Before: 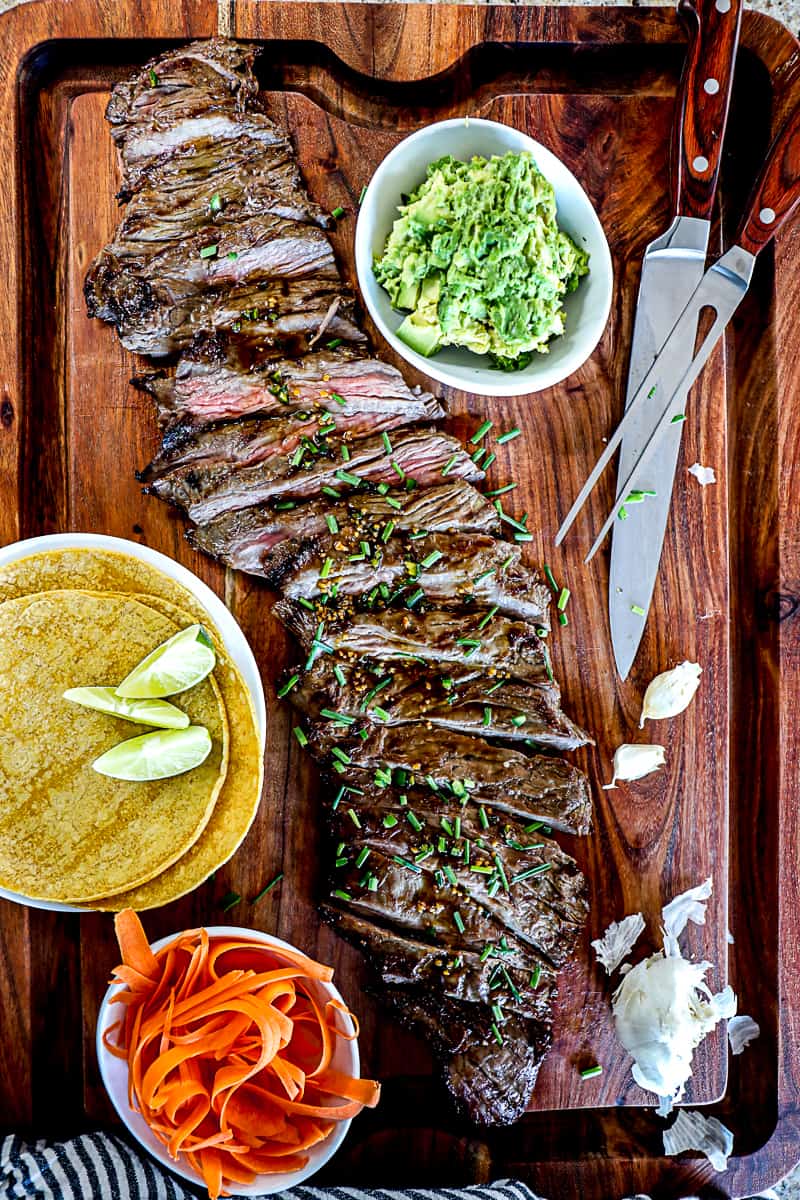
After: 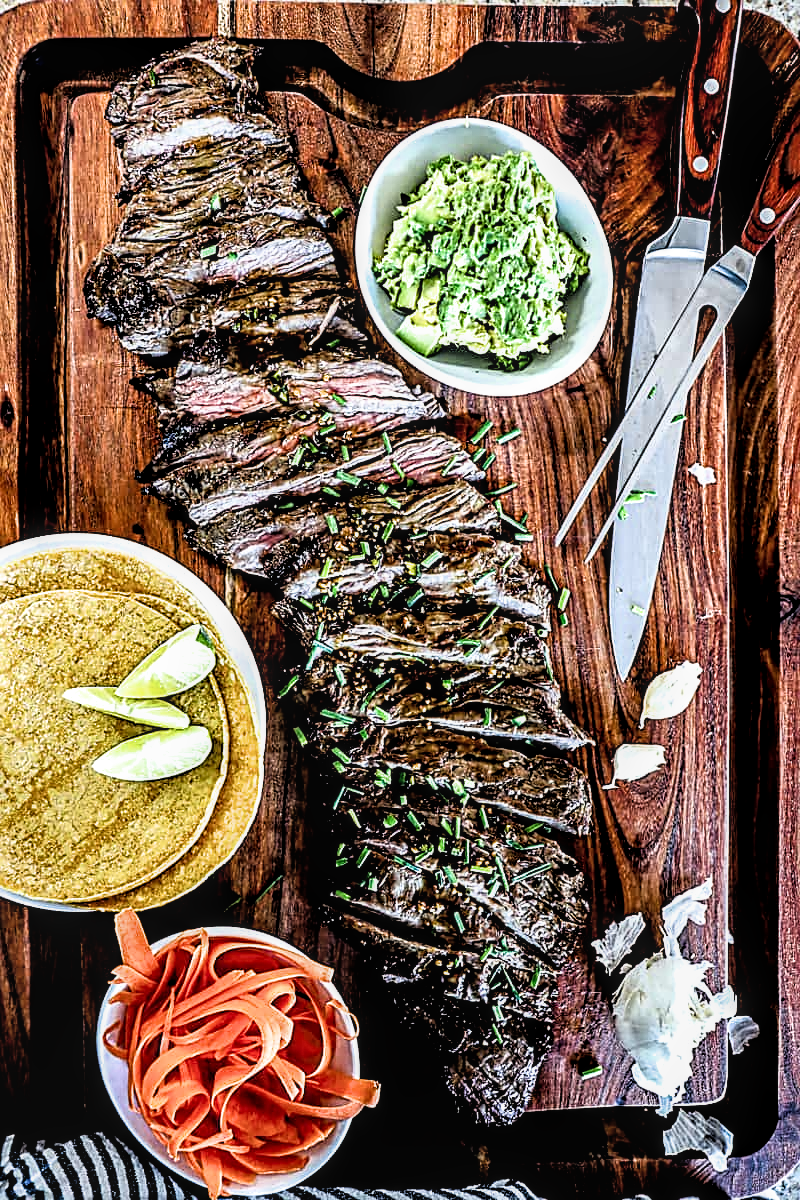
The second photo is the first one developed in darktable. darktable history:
filmic rgb: black relative exposure -3.57 EV, white relative exposure 2.29 EV, hardness 3.41
sharpen: on, module defaults
local contrast: detail 130%
